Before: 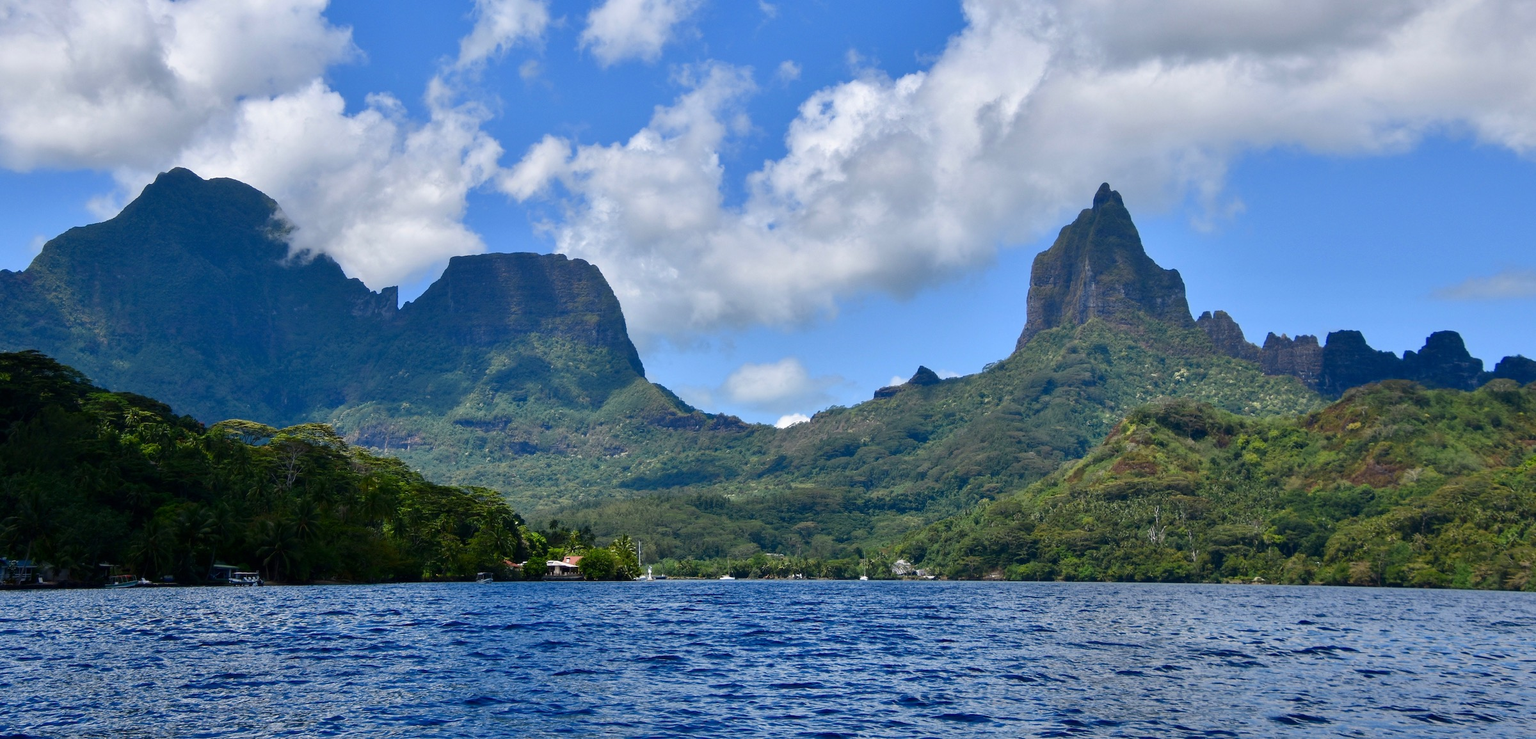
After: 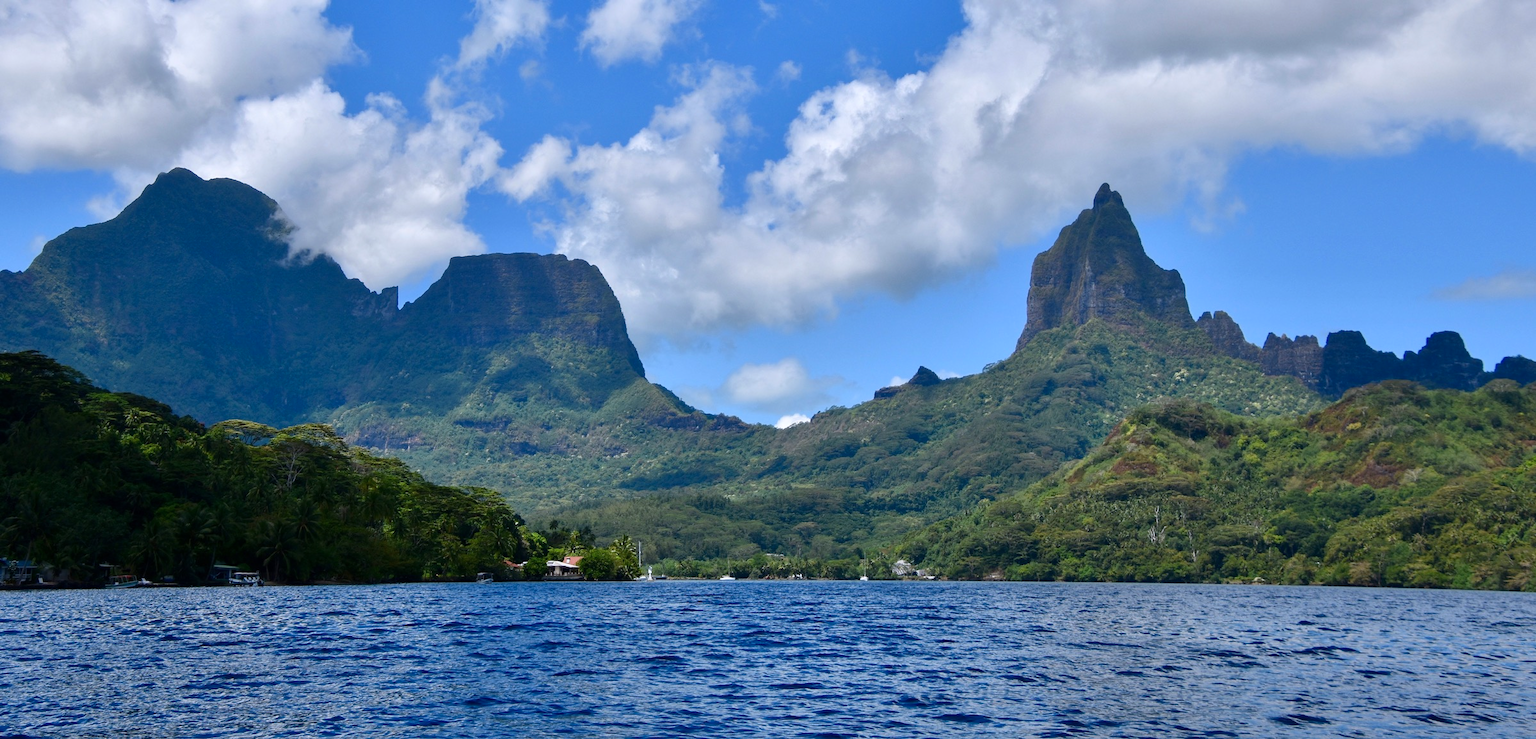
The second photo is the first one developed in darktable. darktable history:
color correction: highlights a* -0.083, highlights b* -5.44, shadows a* -0.147, shadows b* -0.115
